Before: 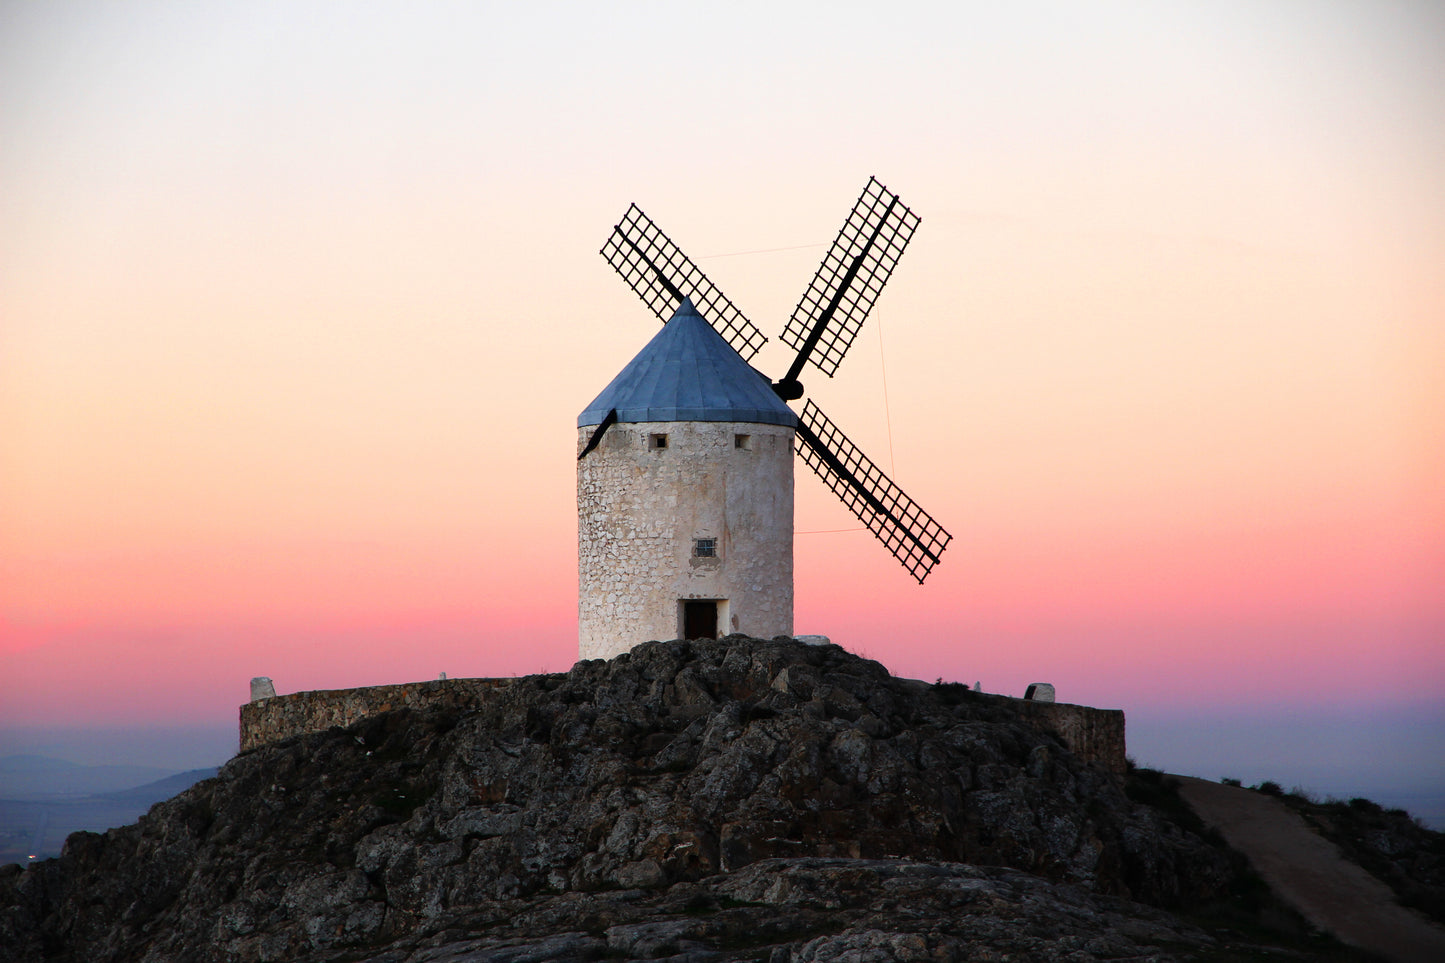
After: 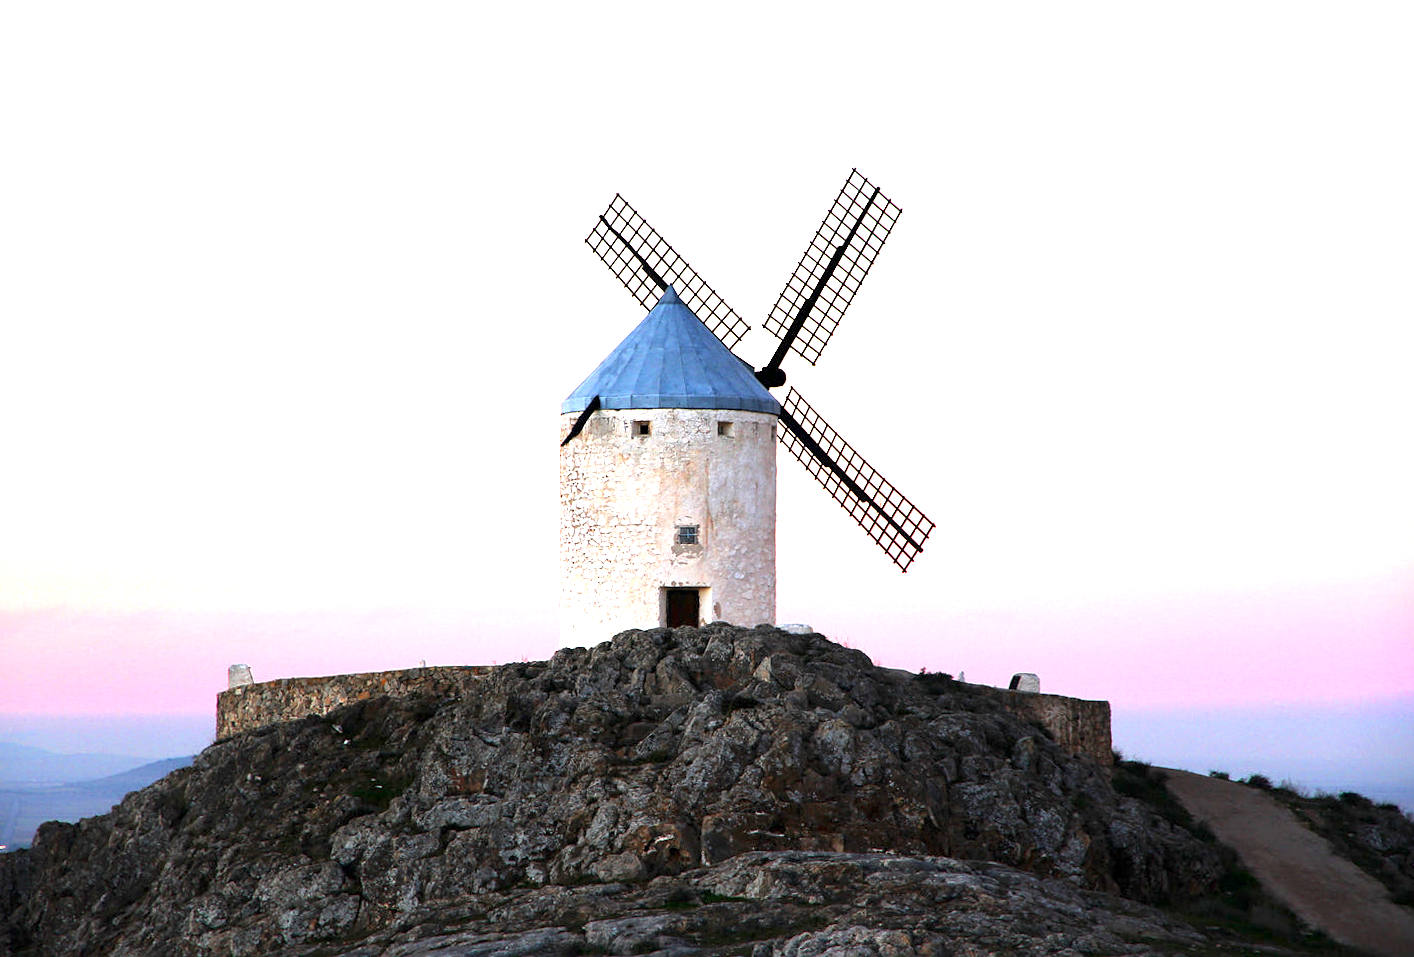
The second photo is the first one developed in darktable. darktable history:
exposure: black level correction 0.001, exposure 1.735 EV, compensate highlight preservation false
rotate and perspective: rotation 0.226°, lens shift (vertical) -0.042, crop left 0.023, crop right 0.982, crop top 0.006, crop bottom 0.994
sharpen: amount 0.2
